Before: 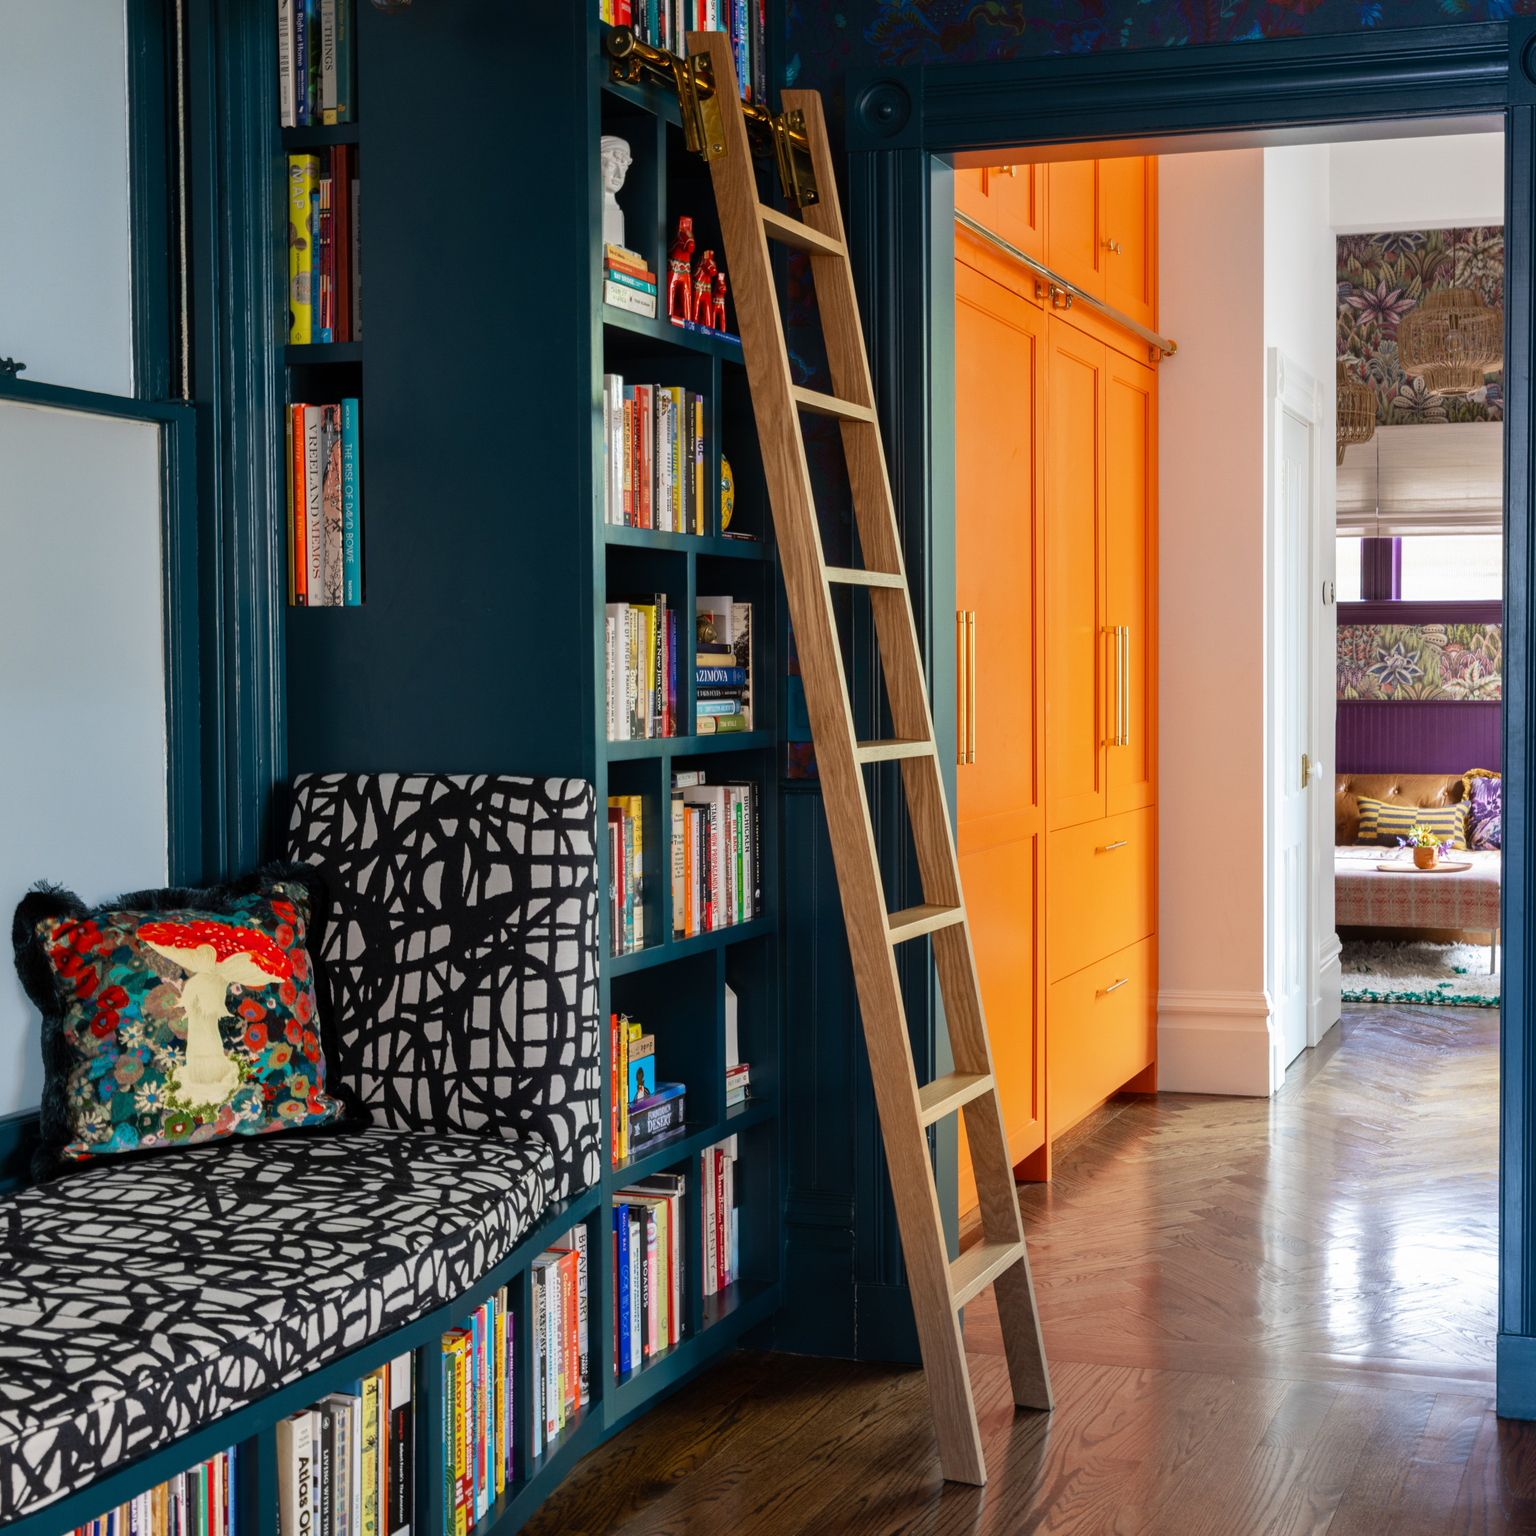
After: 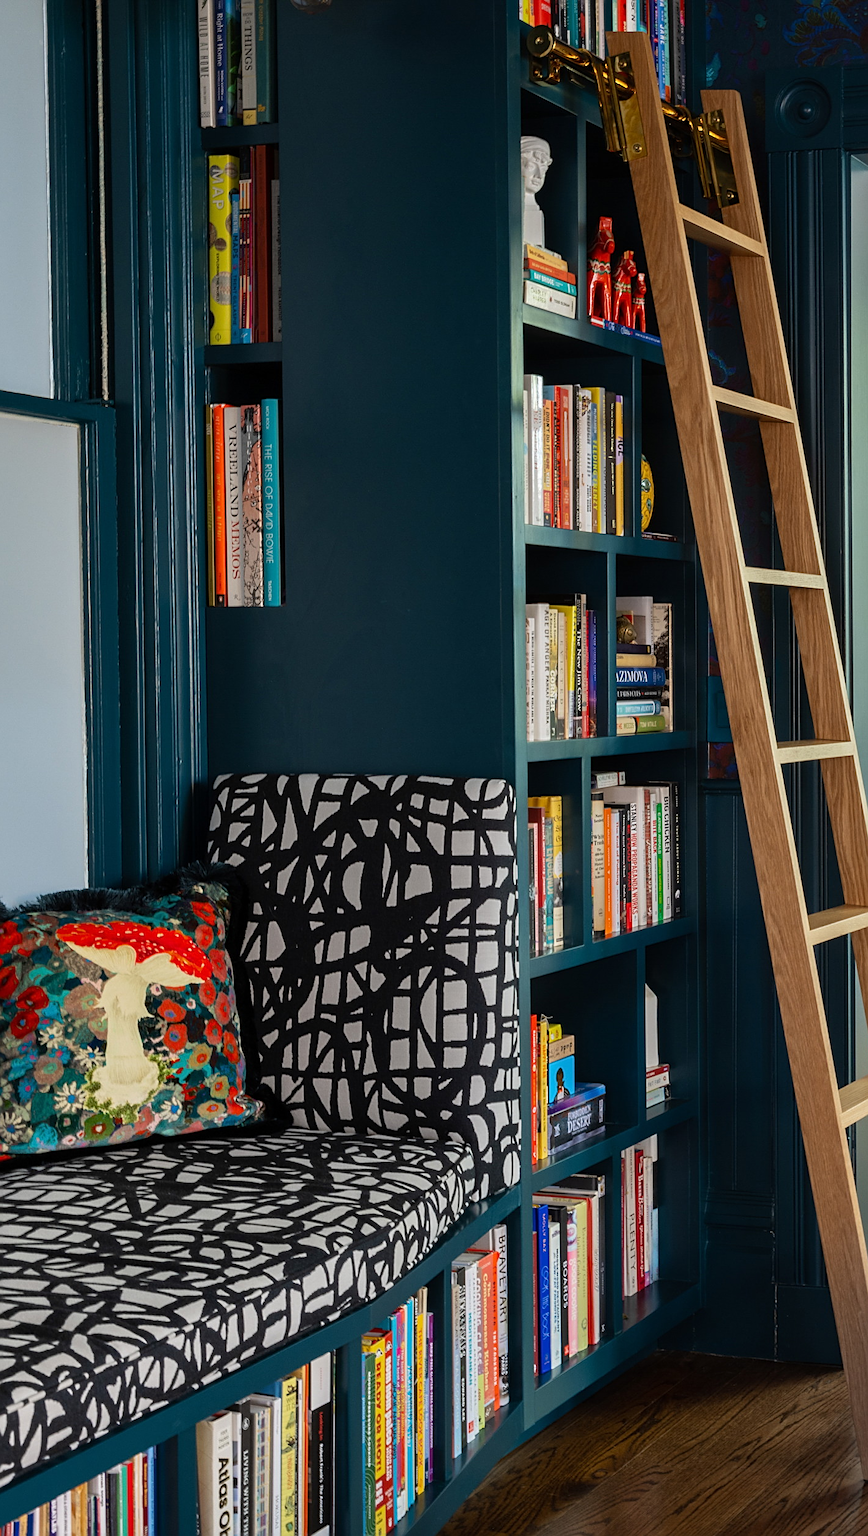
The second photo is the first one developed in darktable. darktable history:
sharpen: on, module defaults
crop: left 5.257%, right 38.187%
